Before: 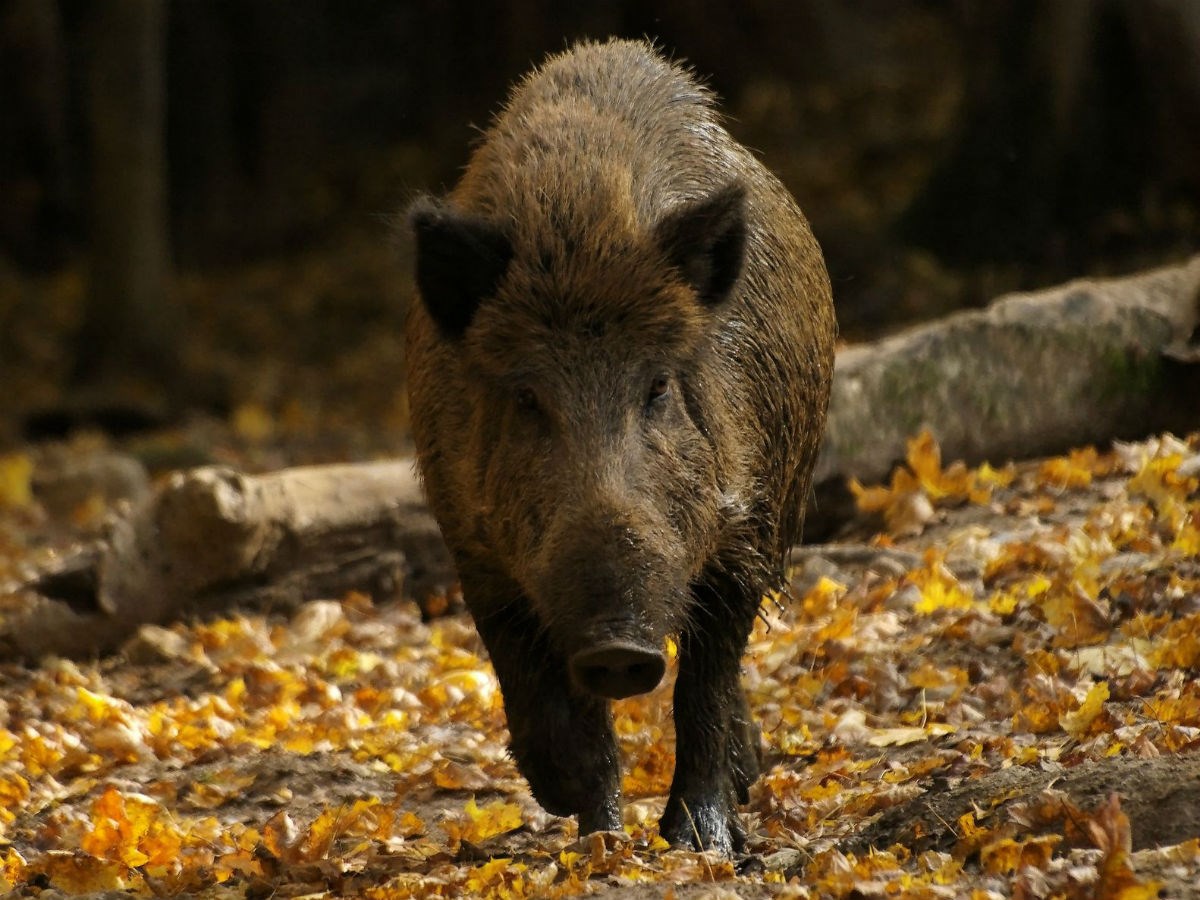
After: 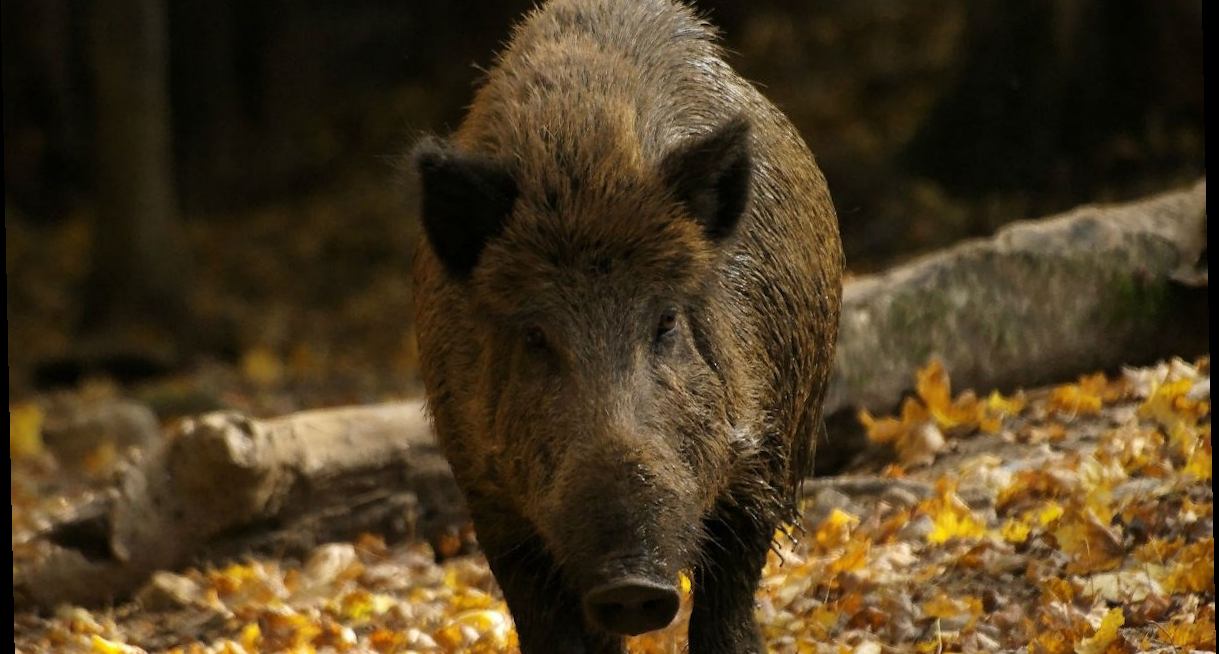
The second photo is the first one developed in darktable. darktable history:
crop and rotate: top 8.293%, bottom 20.996%
rotate and perspective: rotation -1.24°, automatic cropping off
